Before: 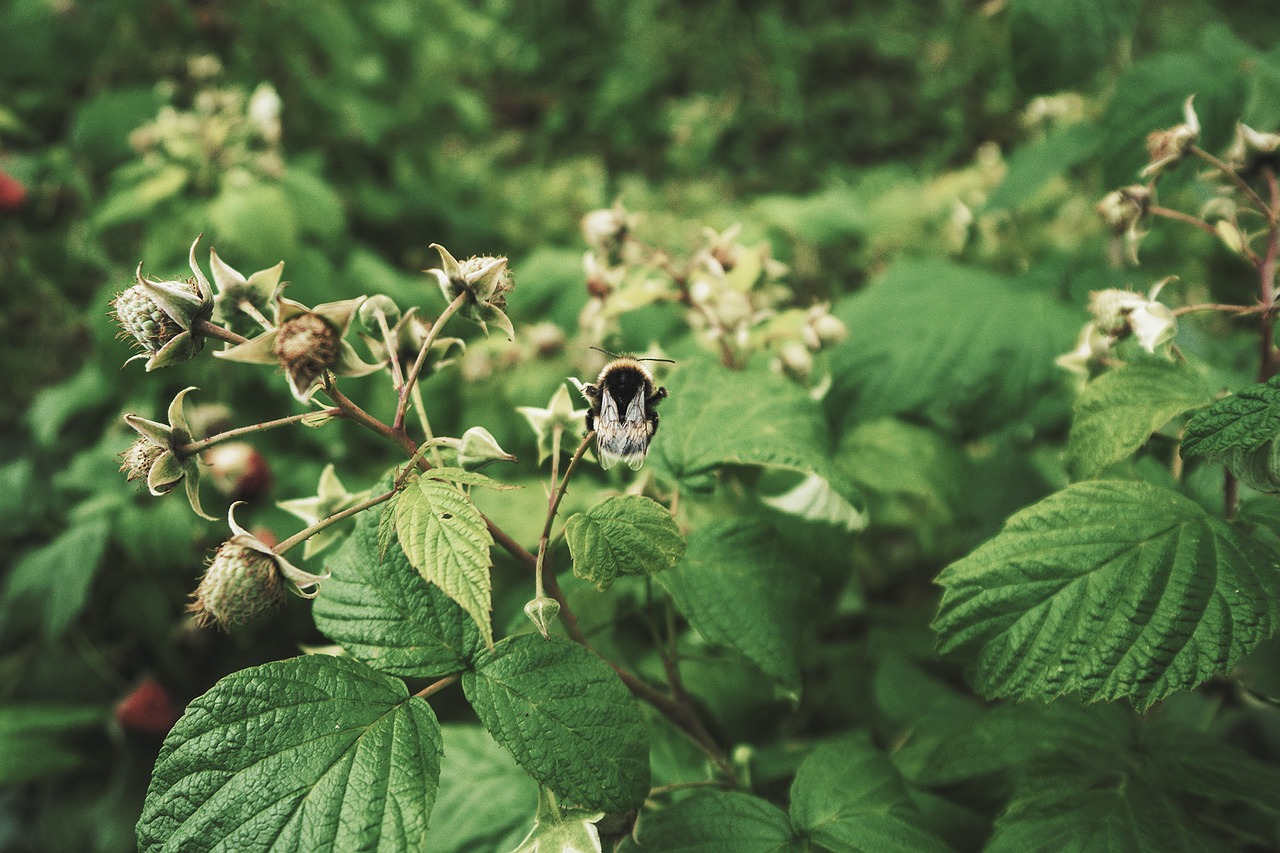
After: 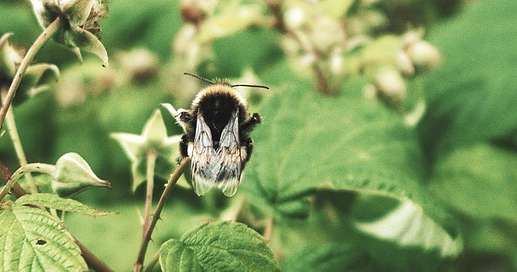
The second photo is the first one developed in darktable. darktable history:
crop: left 31.751%, top 32.172%, right 27.8%, bottom 35.83%
levels: levels [0, 0.476, 0.951]
